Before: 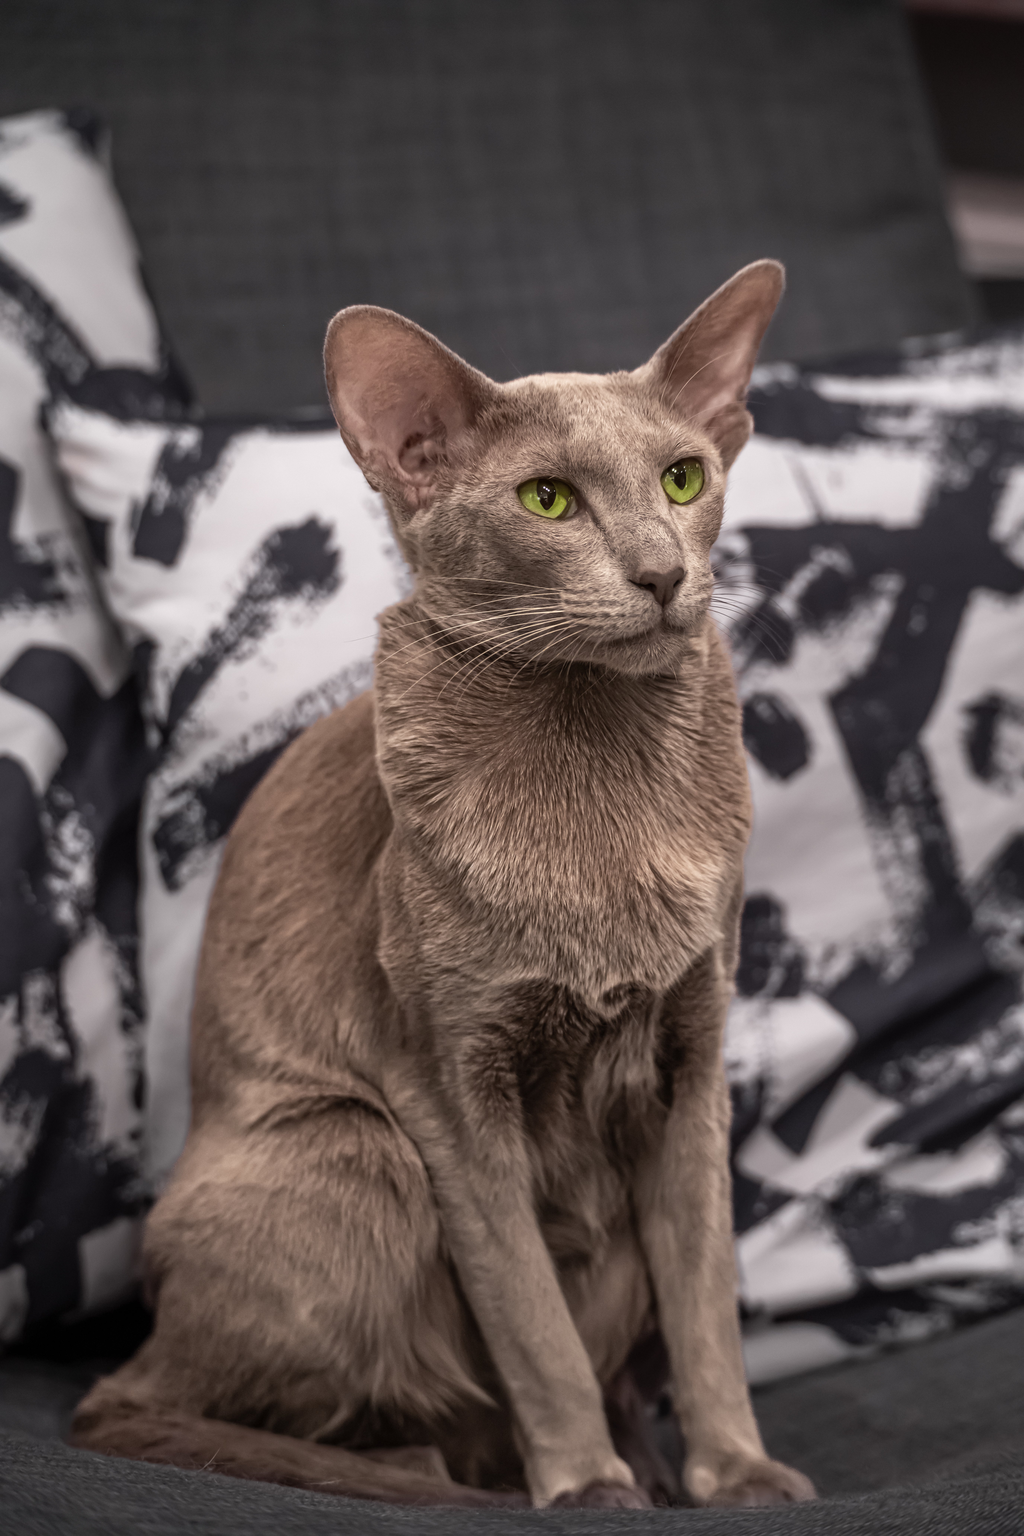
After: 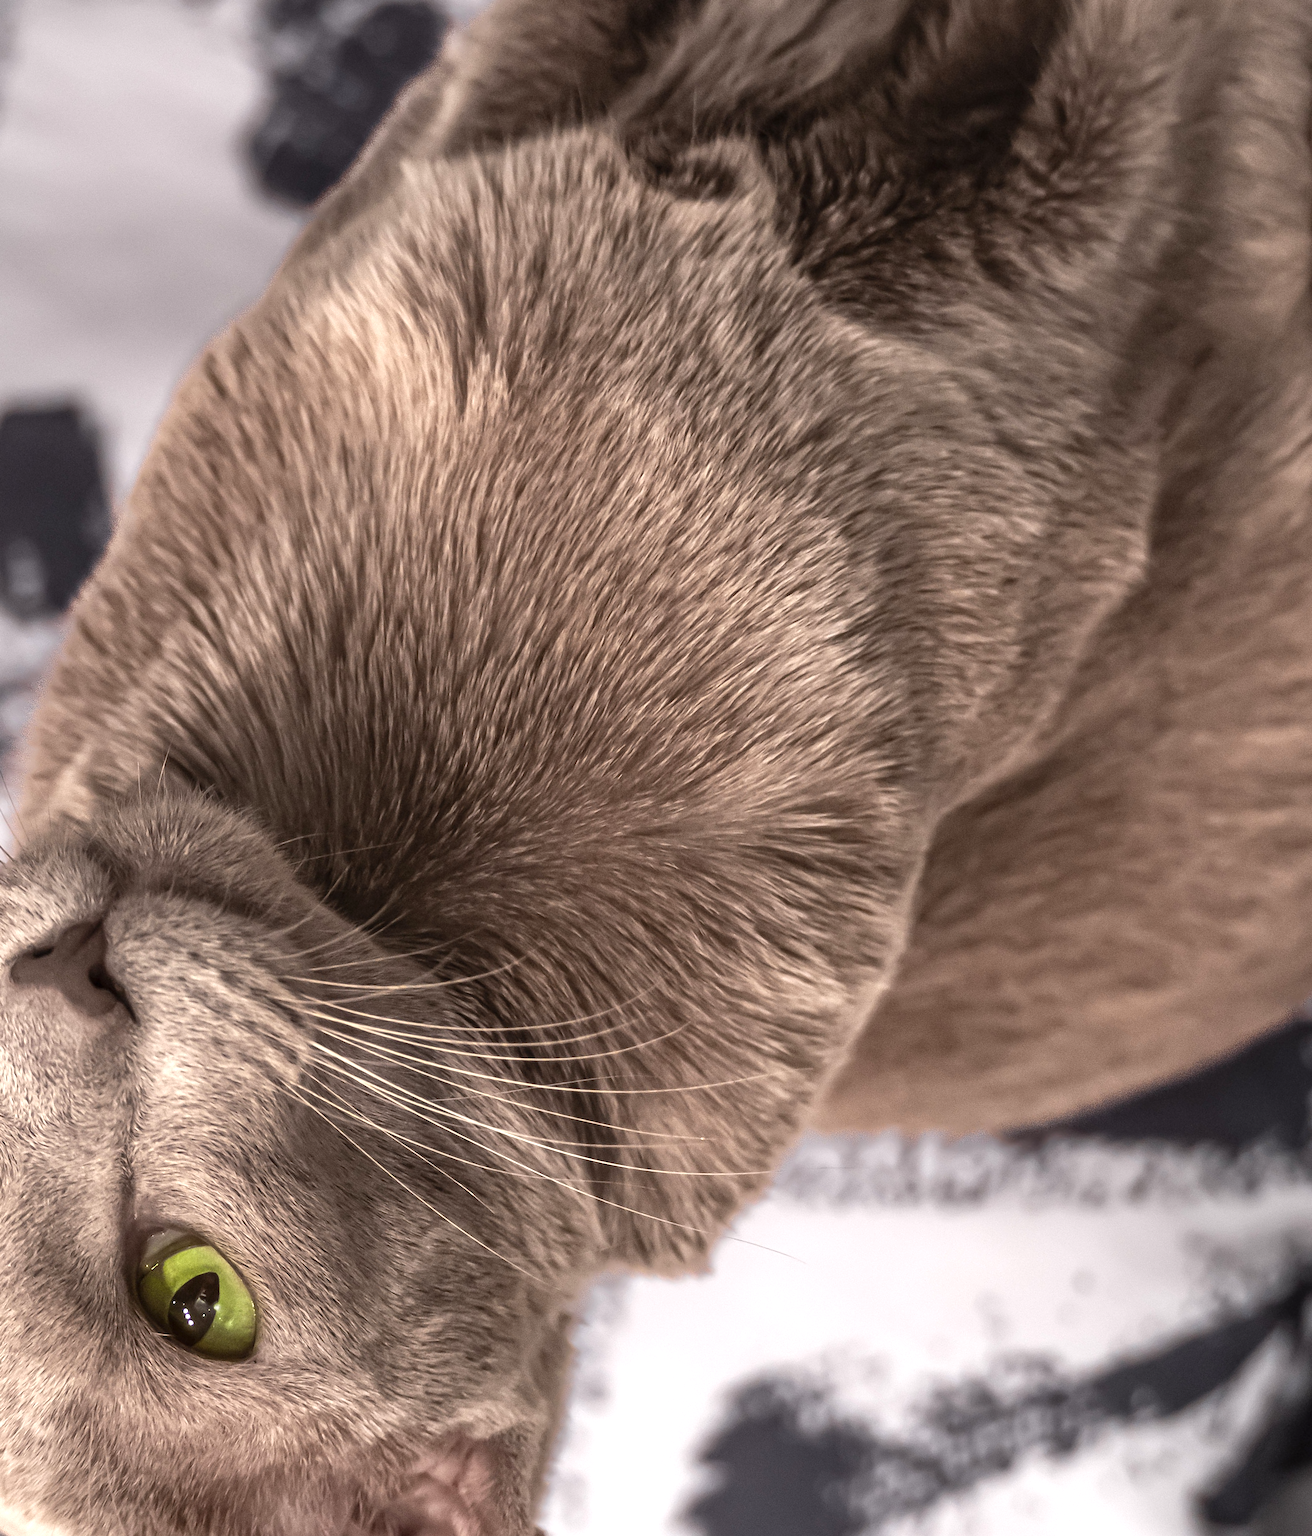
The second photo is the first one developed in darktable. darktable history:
exposure: black level correction 0, exposure 0.499 EV, compensate highlight preservation false
crop and rotate: angle 147.85°, left 9.098%, top 15.588%, right 4.556%, bottom 17.015%
